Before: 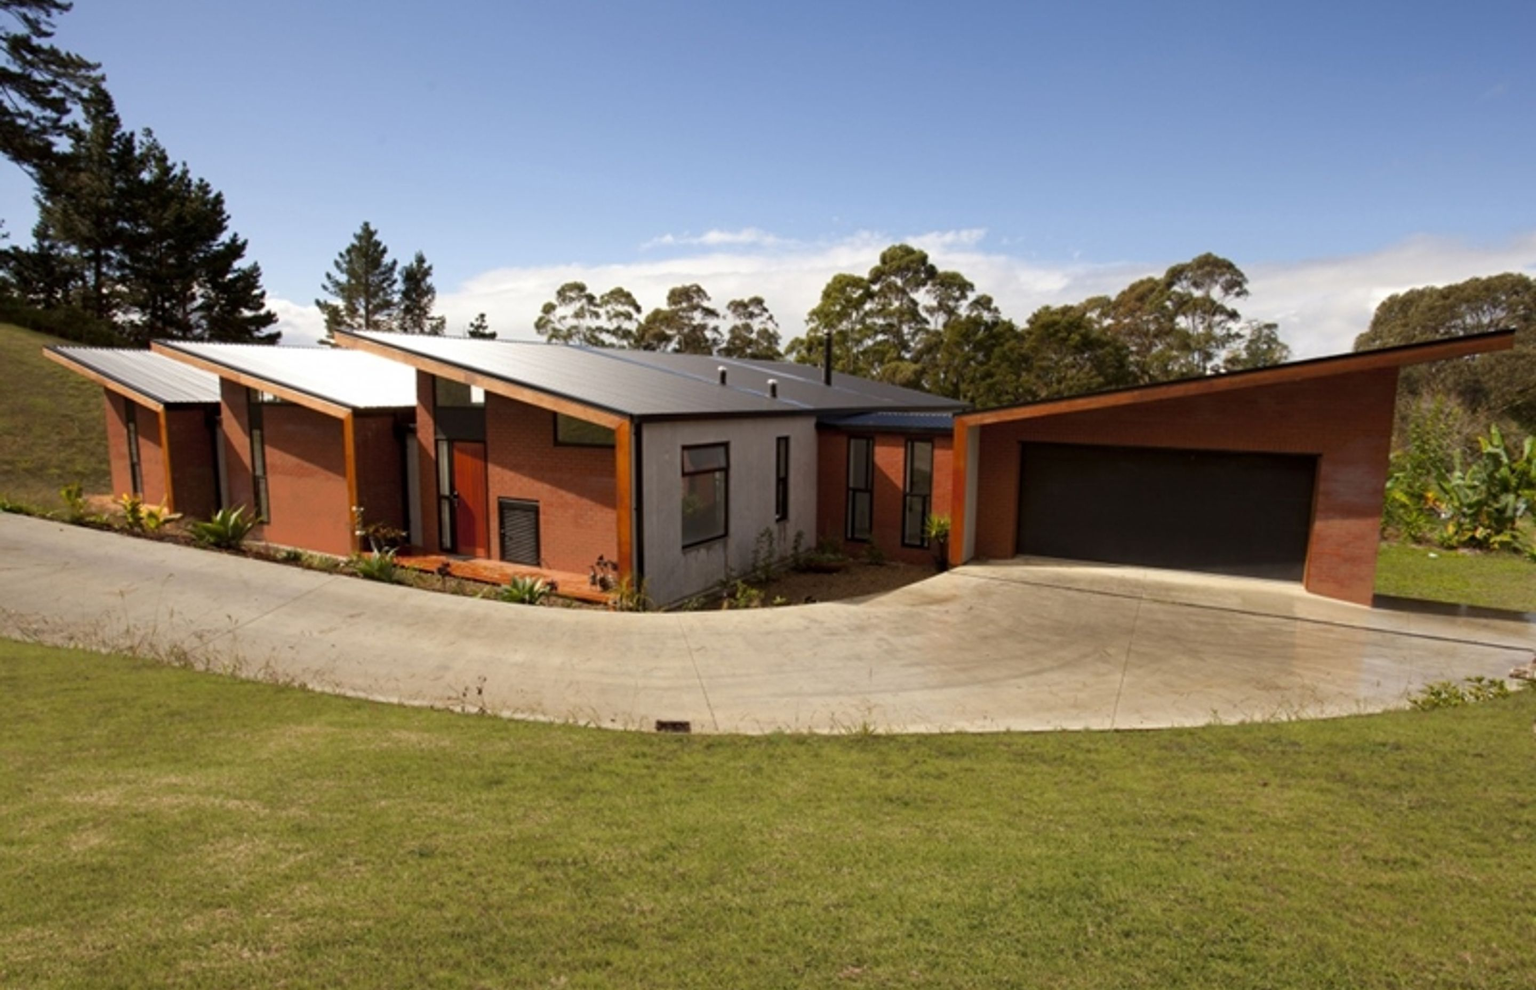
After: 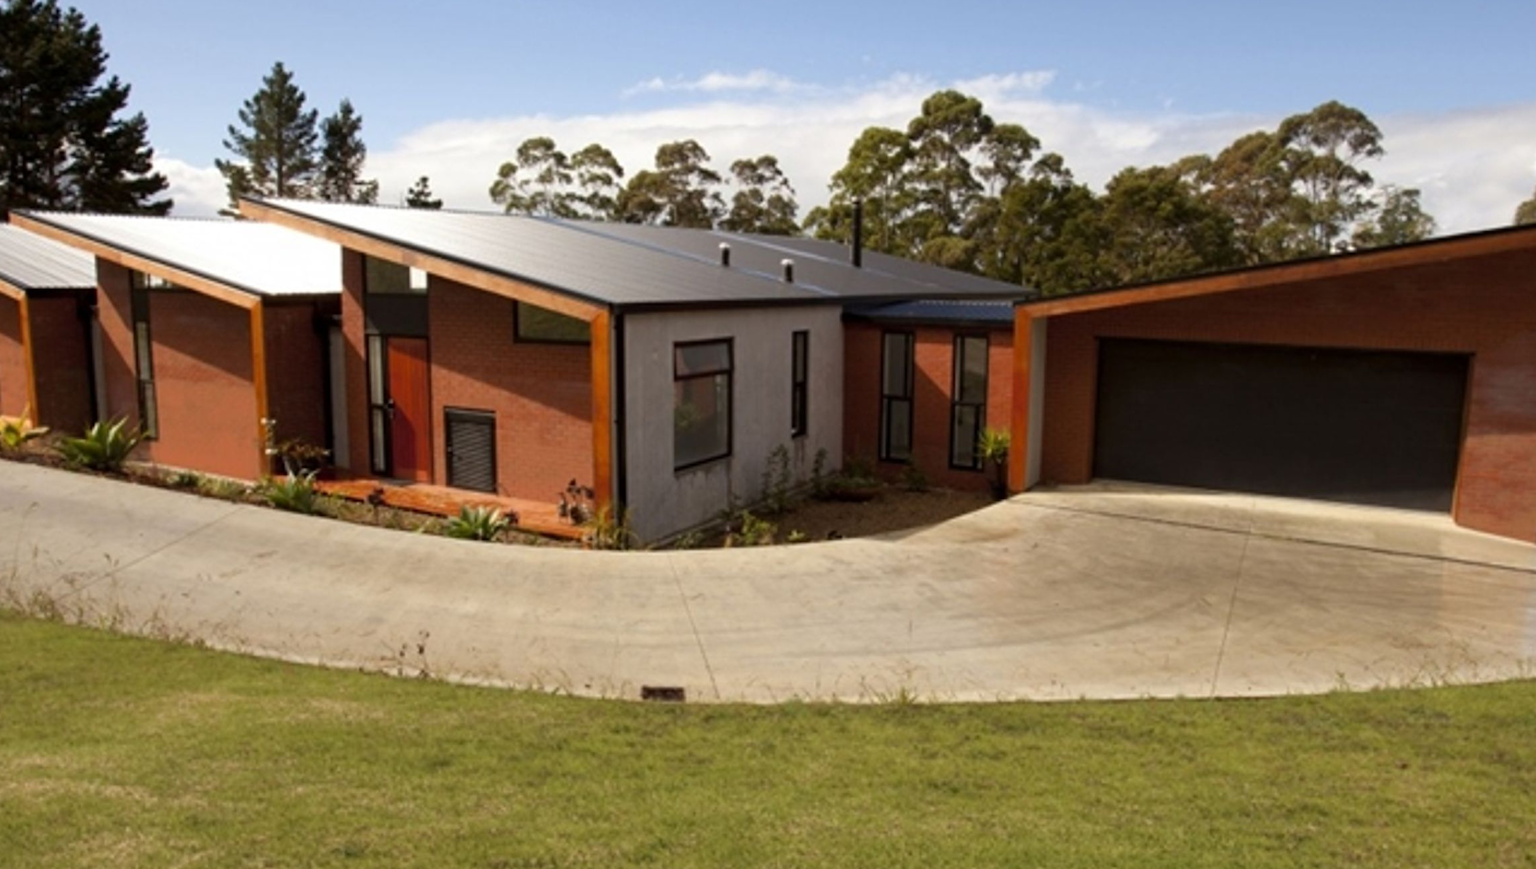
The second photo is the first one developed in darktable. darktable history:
crop: left 9.368%, top 17.431%, right 10.703%, bottom 12.375%
